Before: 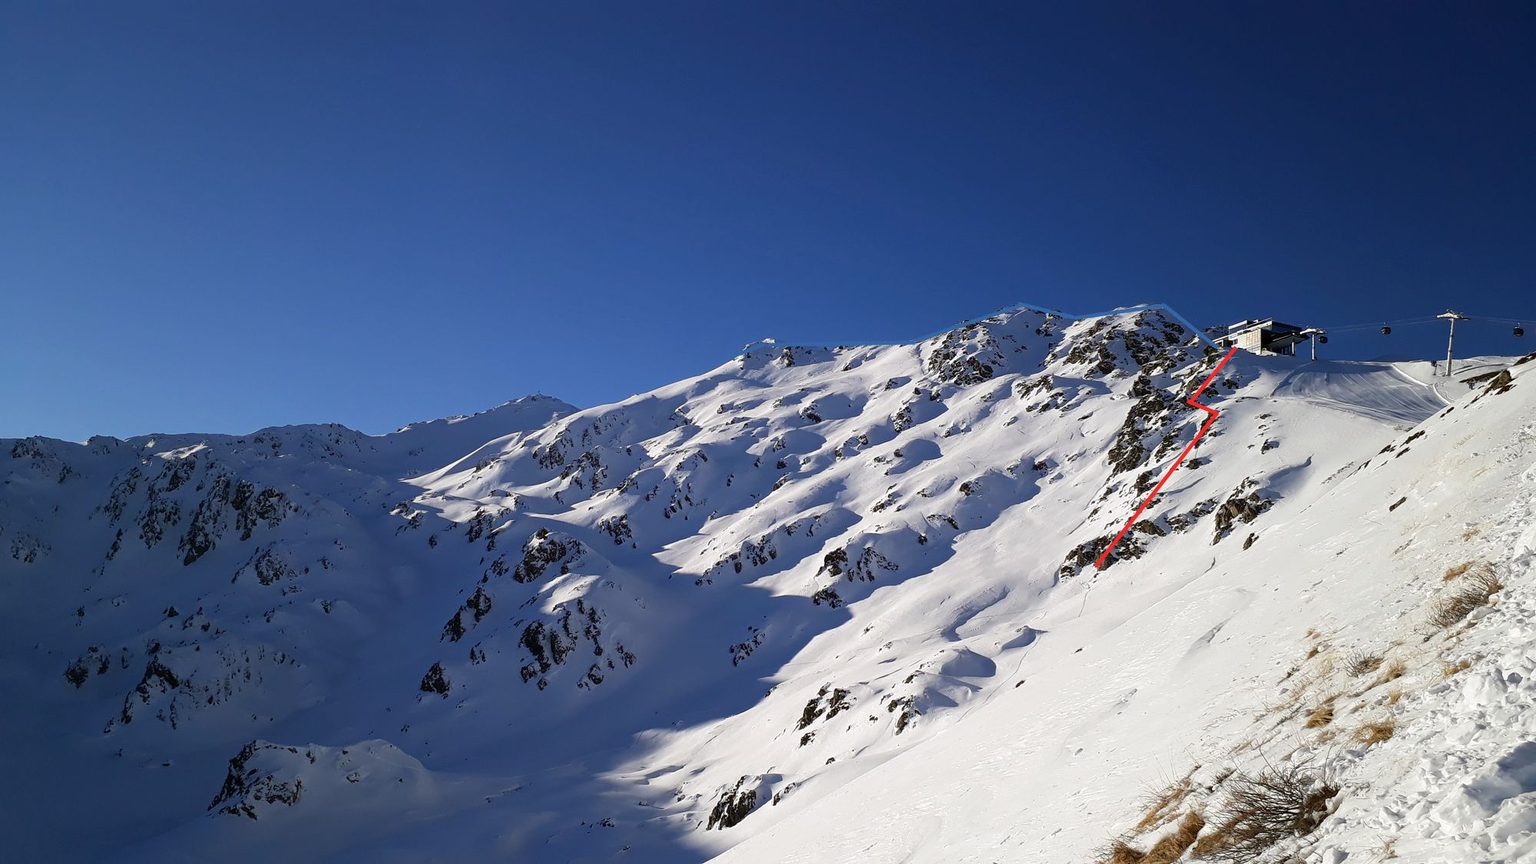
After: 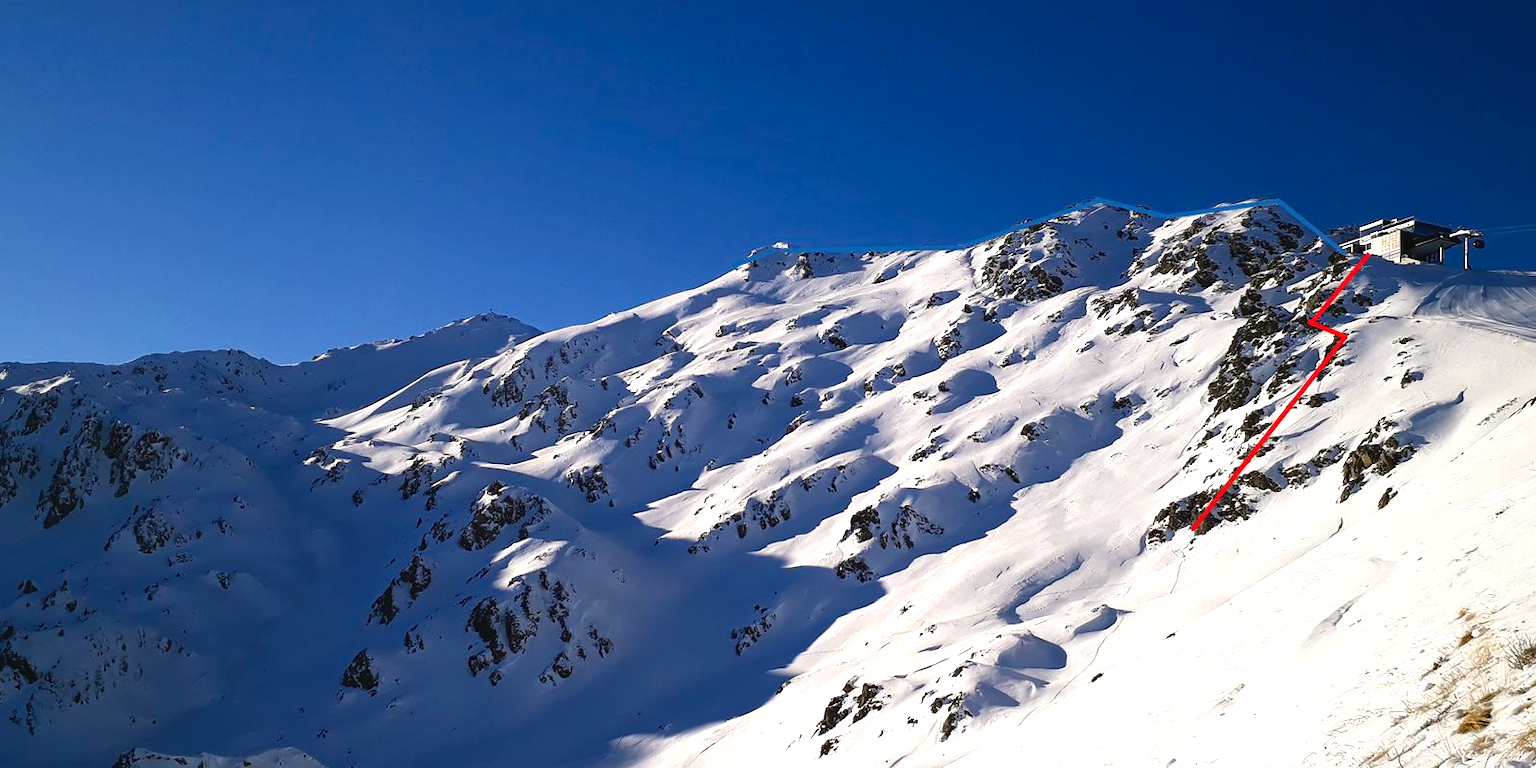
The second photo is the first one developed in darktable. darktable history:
color balance rgb: shadows lift › chroma 1%, shadows lift › hue 217.2°, power › hue 310.8°, highlights gain › chroma 1%, highlights gain › hue 54°, global offset › luminance 0.5%, global offset › hue 171.6°, perceptual saturation grading › global saturation 14.09%, perceptual saturation grading › highlights -25%, perceptual saturation grading › shadows 30%, perceptual brilliance grading › highlights 13.42%, perceptual brilliance grading › mid-tones 8.05%, perceptual brilliance grading › shadows -17.45%, global vibrance 25%
crop: left 9.712%, top 16.928%, right 10.845%, bottom 12.332%
